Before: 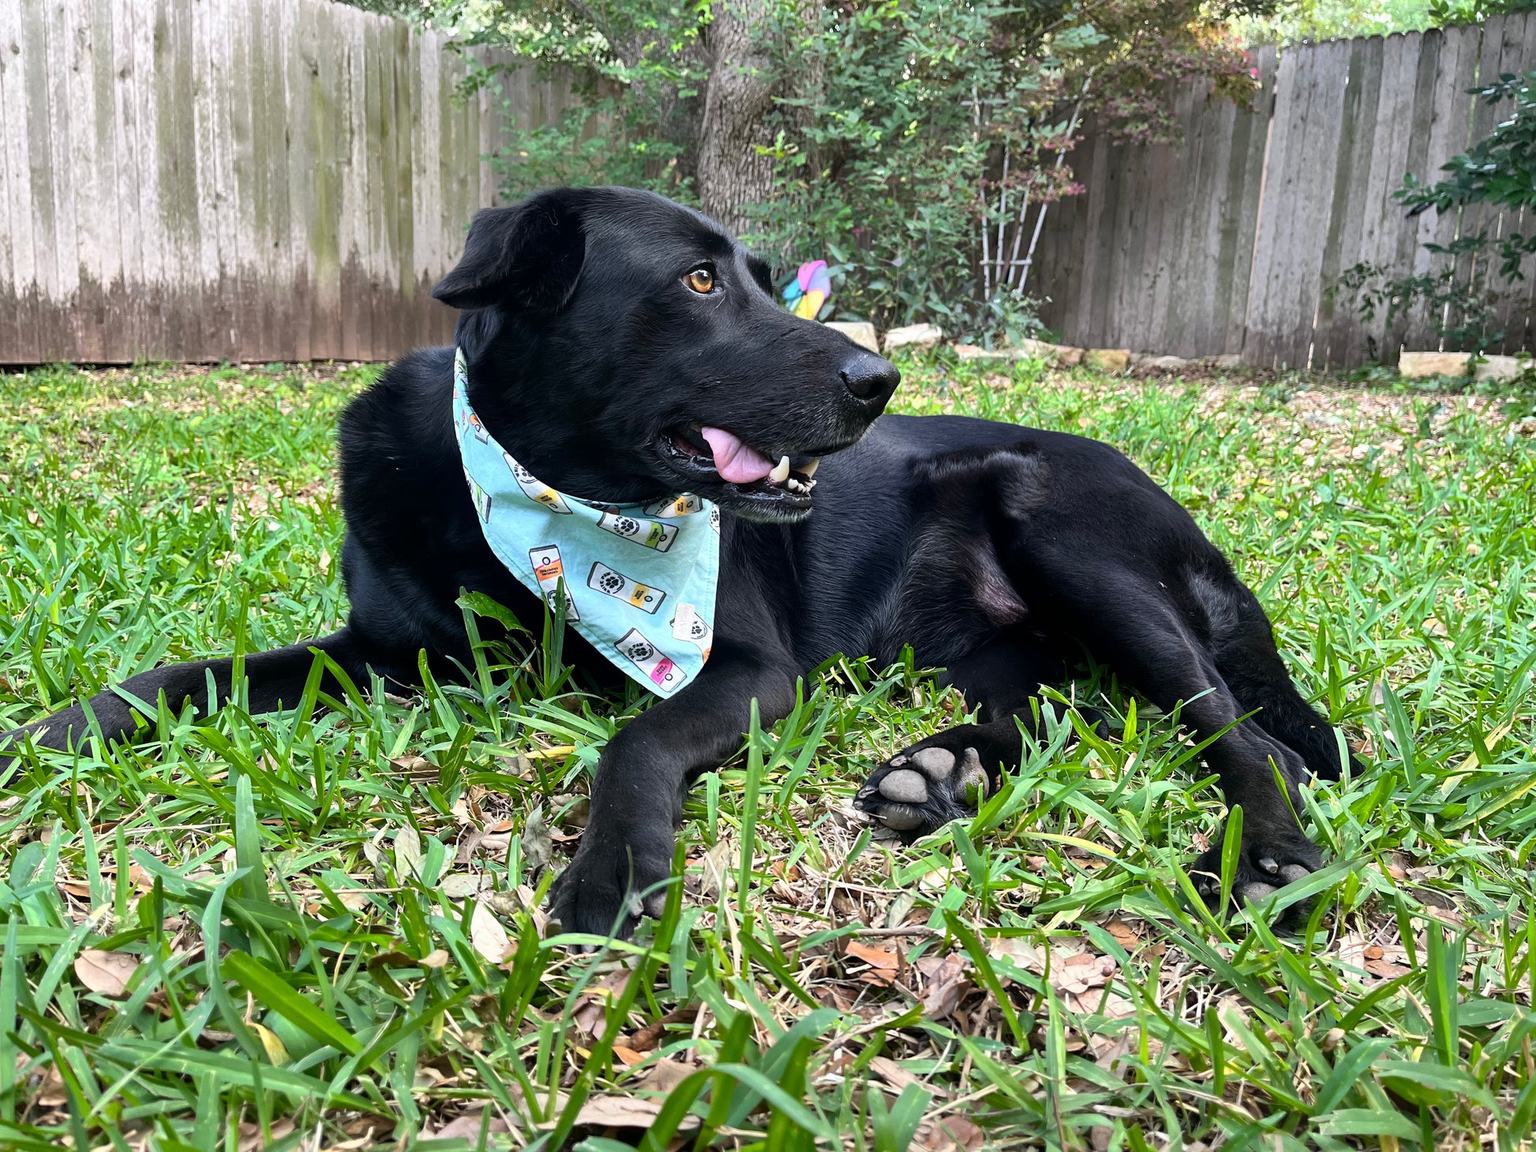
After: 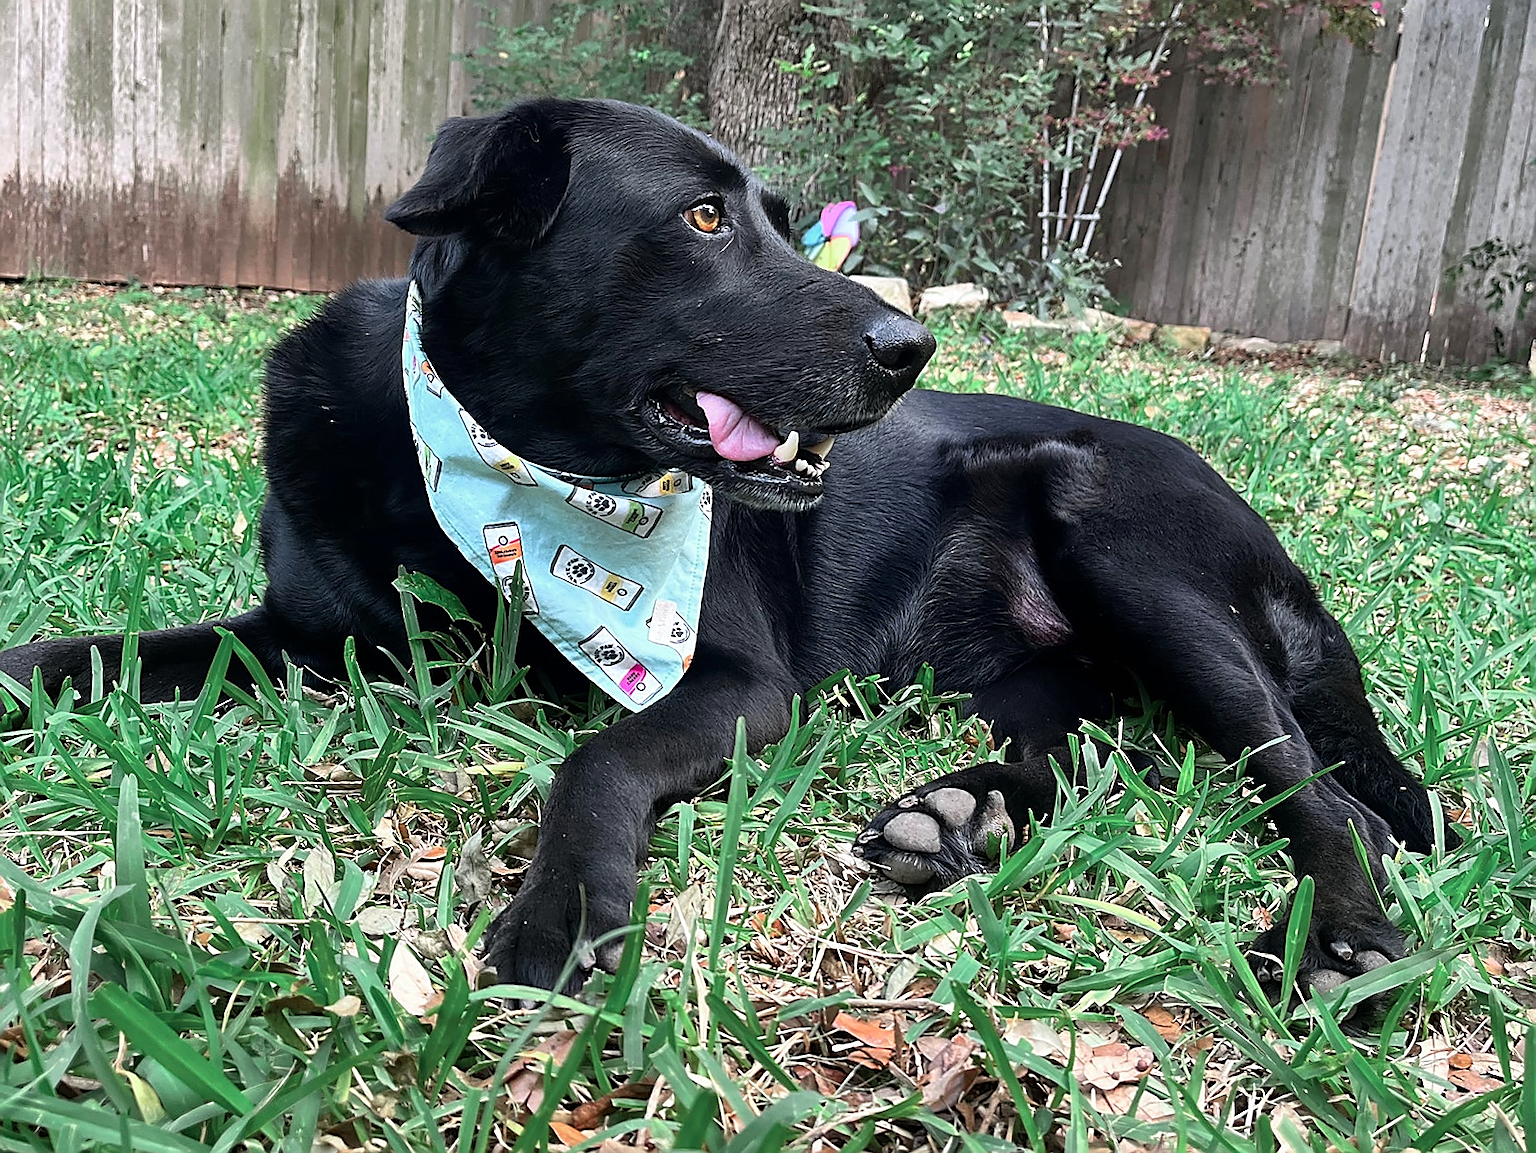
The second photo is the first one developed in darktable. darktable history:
crop and rotate: angle -3.18°, left 5.11%, top 5.223%, right 4.76%, bottom 4.556%
color zones: curves: ch0 [(0, 0.466) (0.128, 0.466) (0.25, 0.5) (0.375, 0.456) (0.5, 0.5) (0.625, 0.5) (0.737, 0.652) (0.875, 0.5)]; ch1 [(0, 0.603) (0.125, 0.618) (0.261, 0.348) (0.372, 0.353) (0.497, 0.363) (0.611, 0.45) (0.731, 0.427) (0.875, 0.518) (0.998, 0.652)]; ch2 [(0, 0.559) (0.125, 0.451) (0.253, 0.564) (0.37, 0.578) (0.5, 0.466) (0.625, 0.471) (0.731, 0.471) (0.88, 0.485)]
sharpen: radius 1.388, amount 1.257, threshold 0.848
